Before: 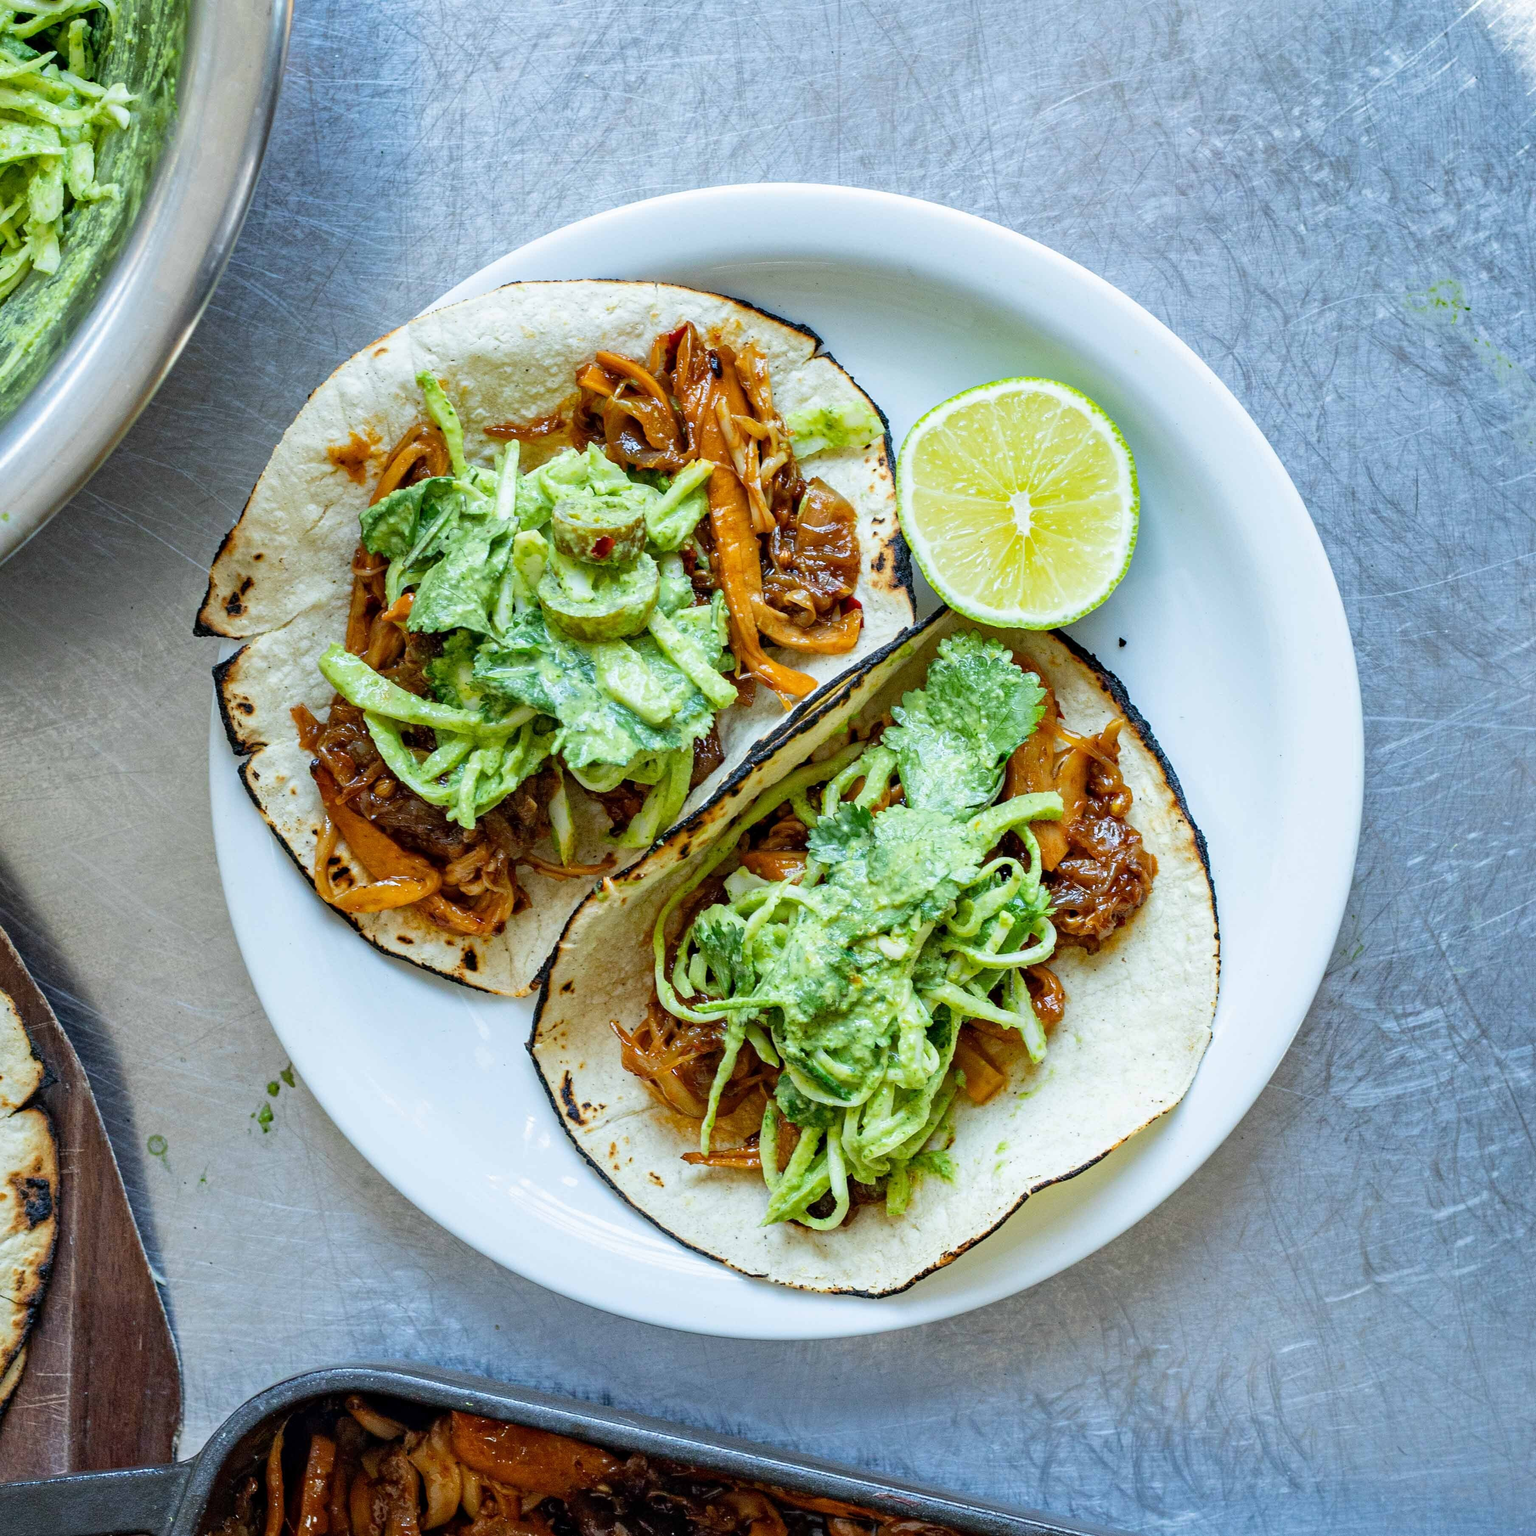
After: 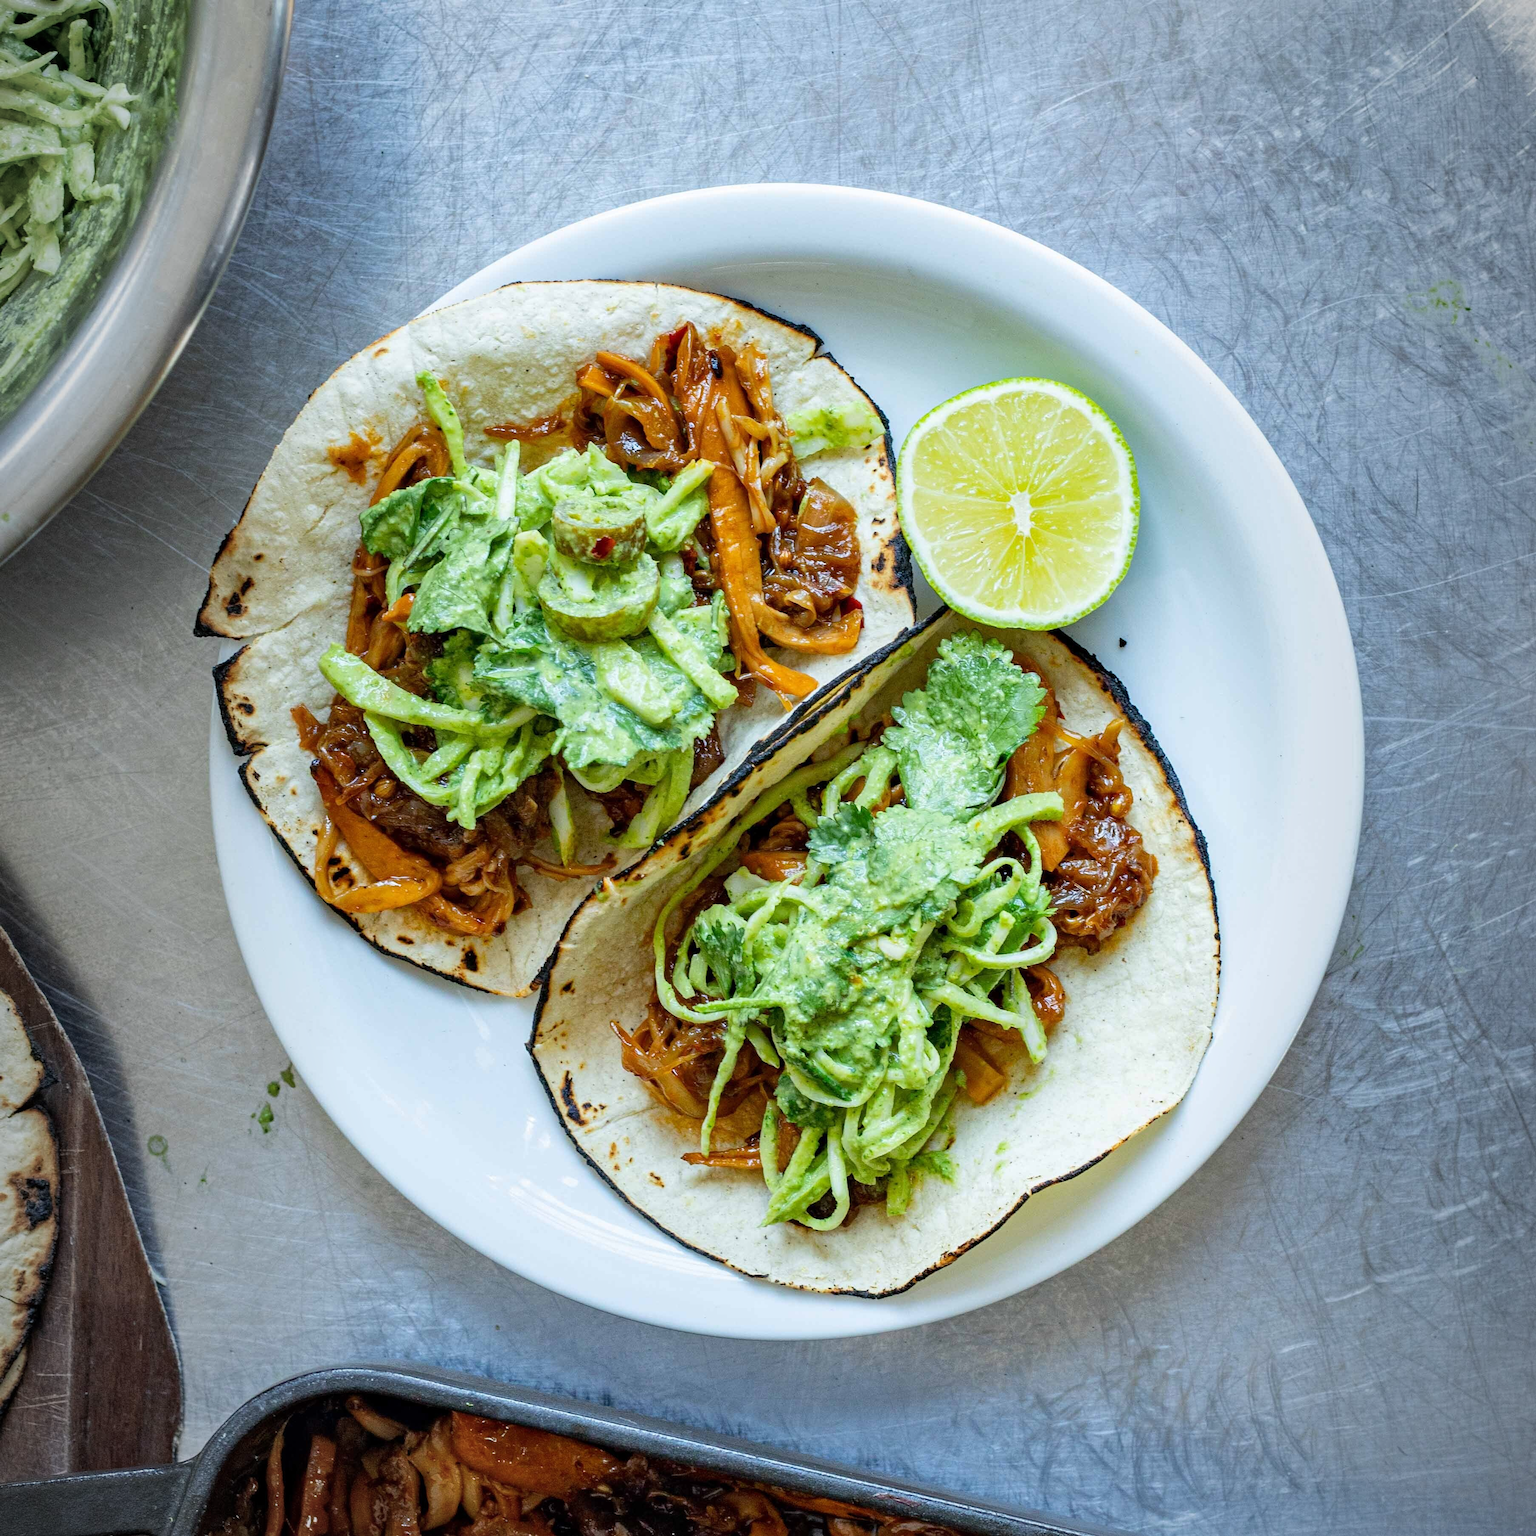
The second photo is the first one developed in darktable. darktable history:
vignetting: fall-off start 97.11%, fall-off radius 100.92%, width/height ratio 0.611, unbound false
